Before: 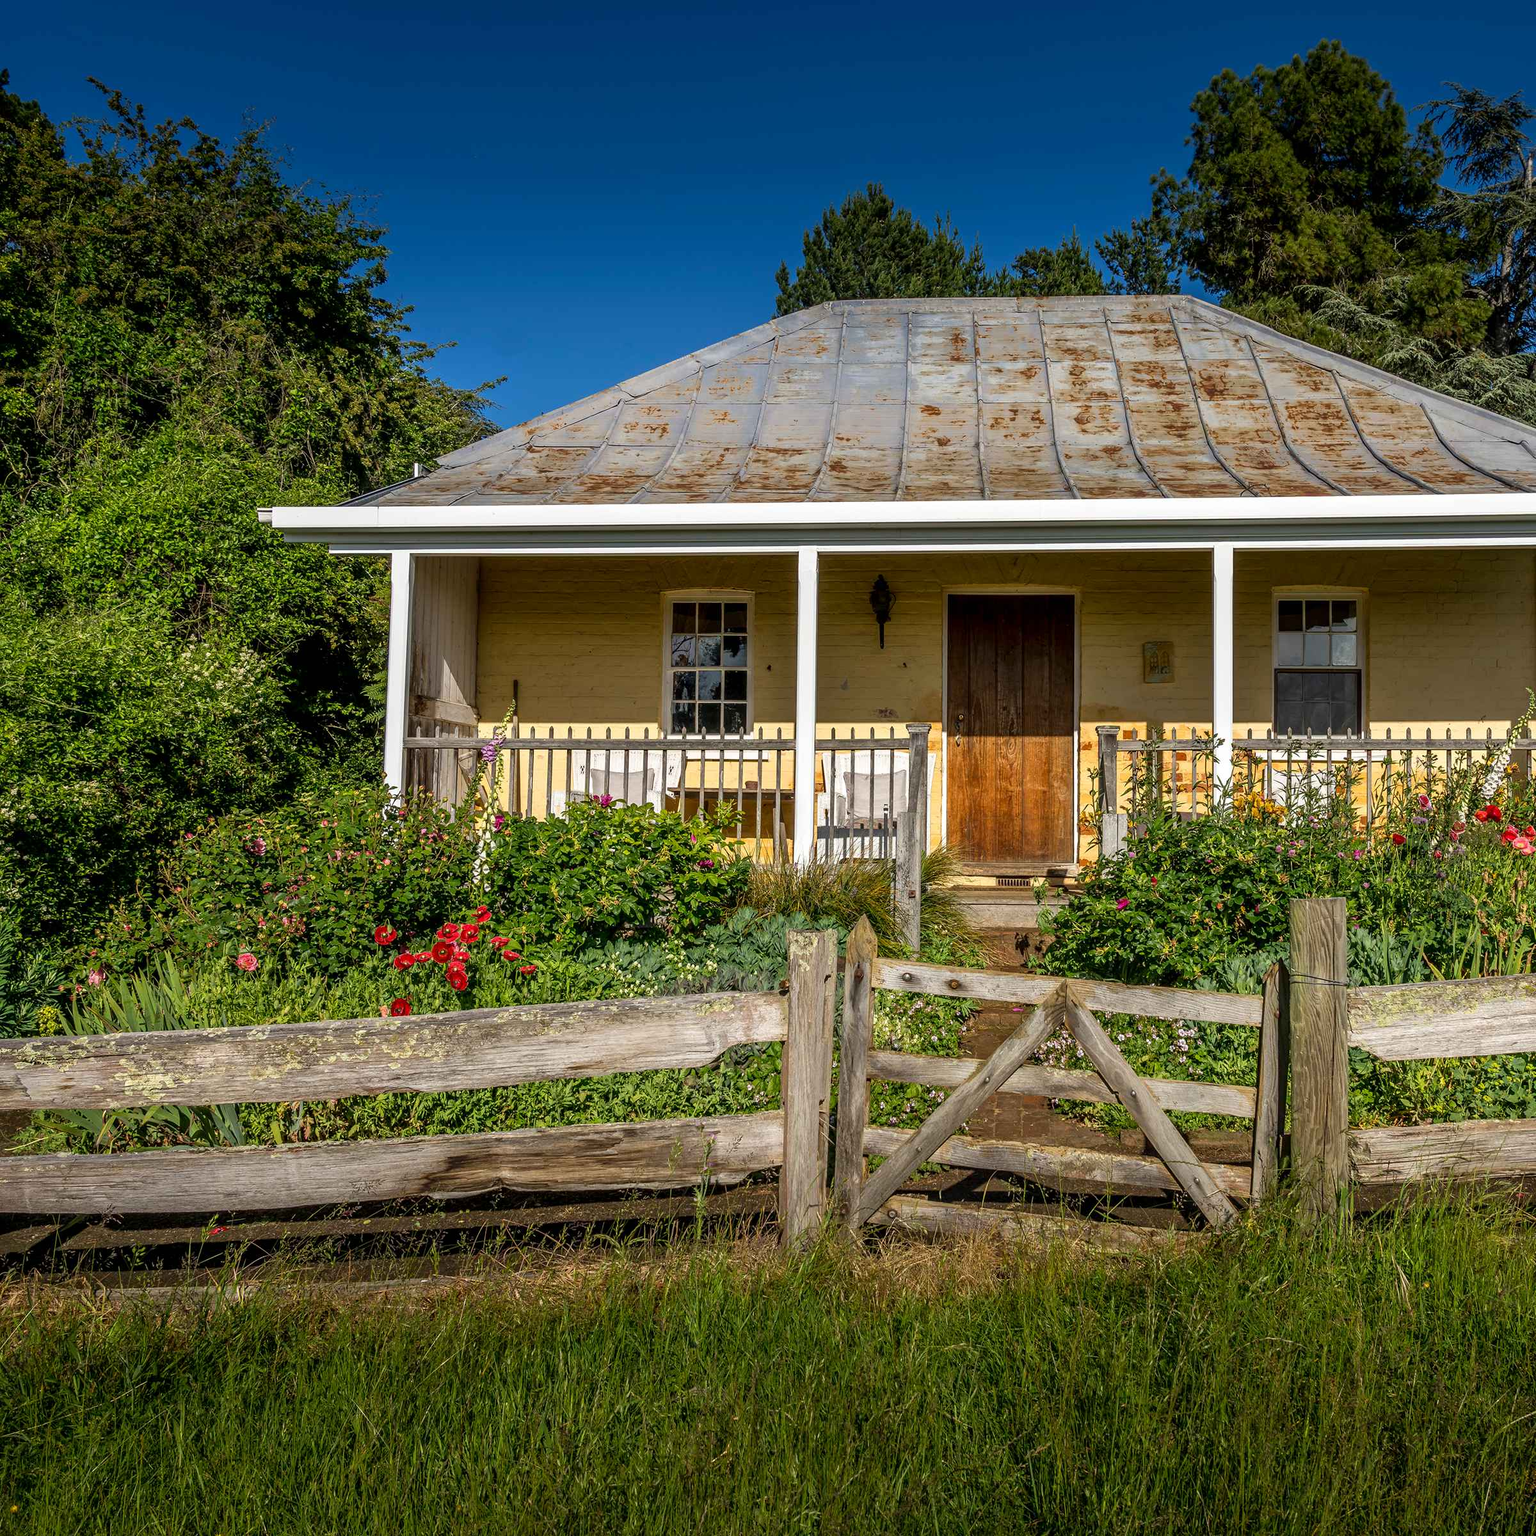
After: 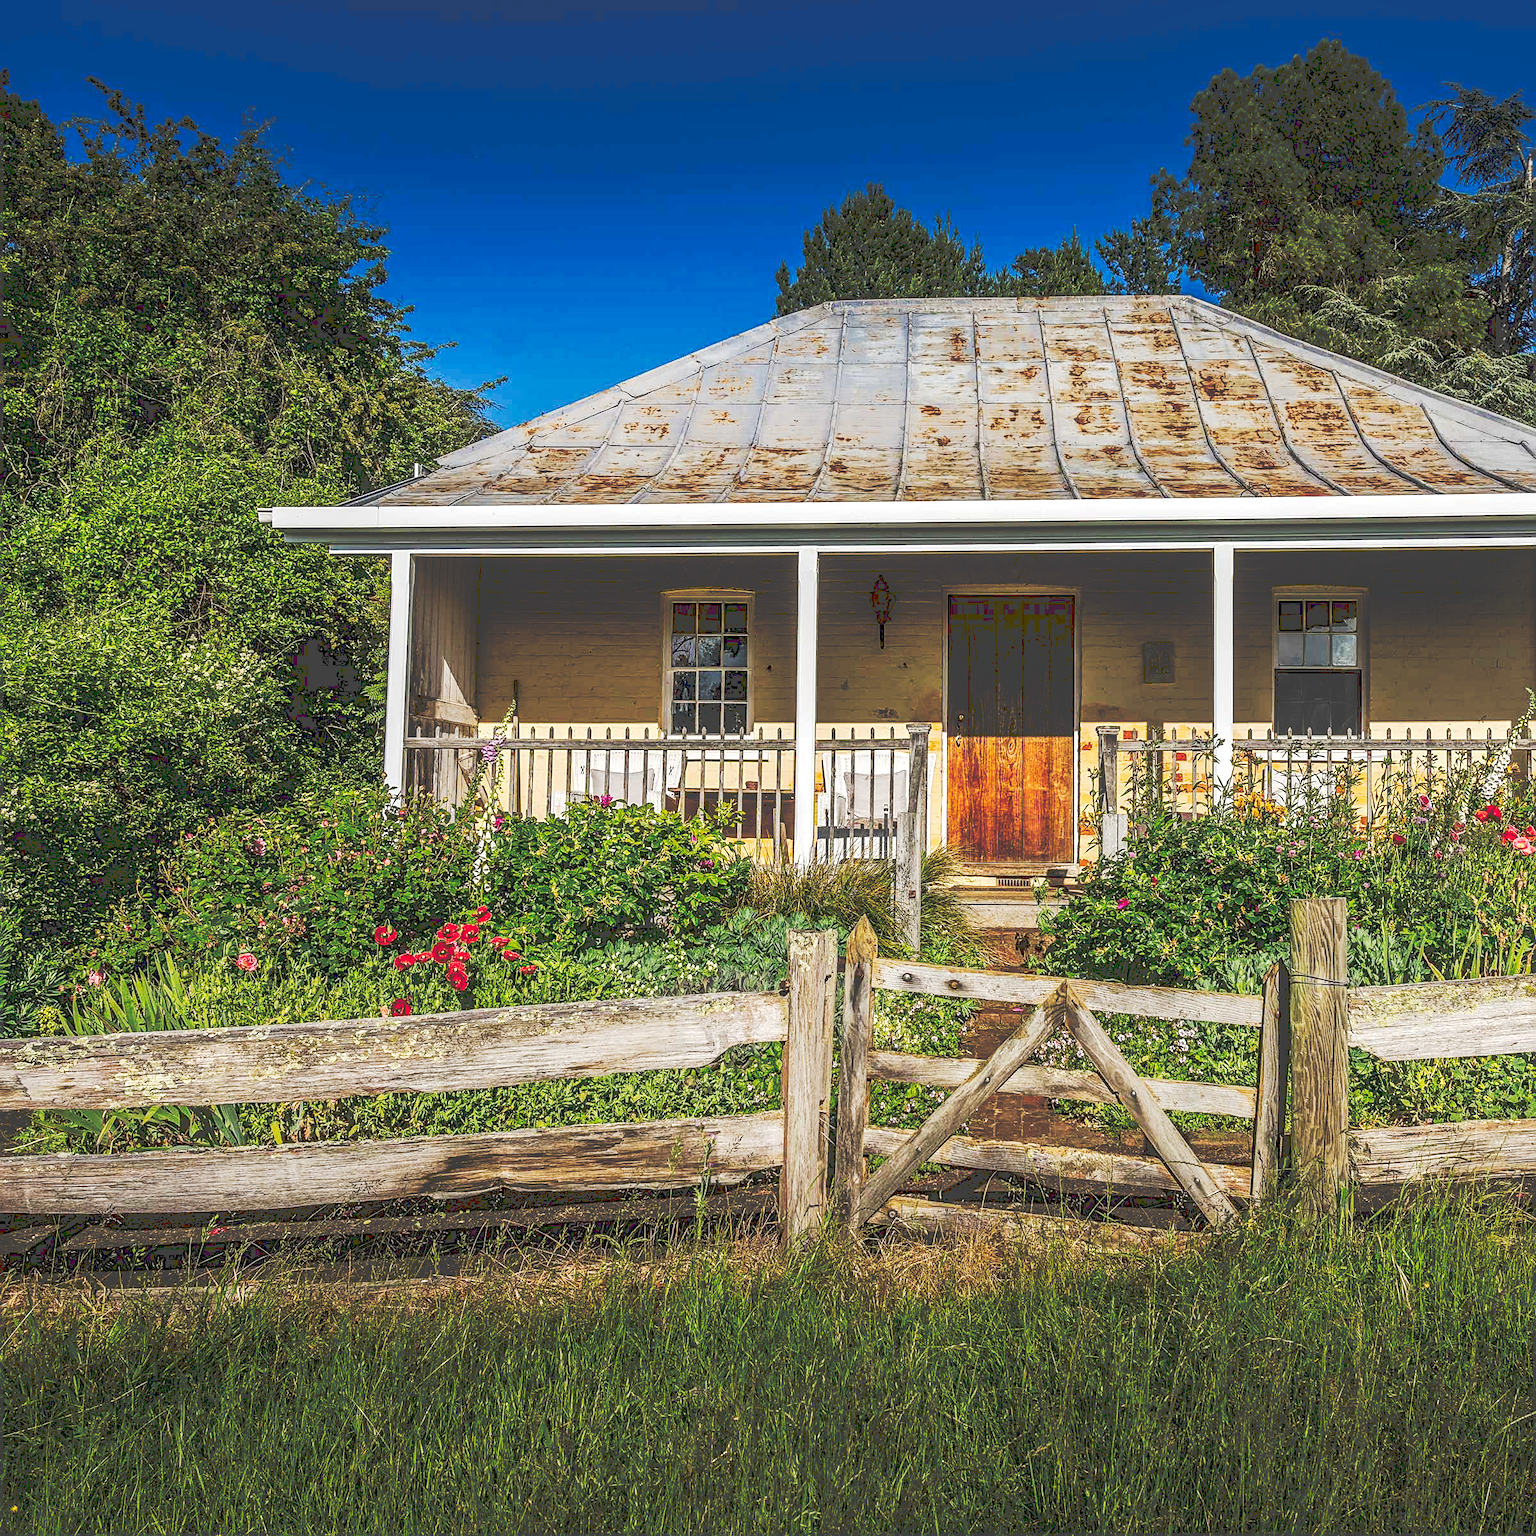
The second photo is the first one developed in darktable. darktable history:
sharpen: on, module defaults
local contrast: on, module defaults
tone curve: curves: ch0 [(0, 0) (0.003, 0.26) (0.011, 0.26) (0.025, 0.26) (0.044, 0.257) (0.069, 0.257) (0.1, 0.257) (0.136, 0.255) (0.177, 0.258) (0.224, 0.272) (0.277, 0.294) (0.335, 0.346) (0.399, 0.422) (0.468, 0.536) (0.543, 0.657) (0.623, 0.757) (0.709, 0.823) (0.801, 0.872) (0.898, 0.92) (1, 1)], preserve colors none
